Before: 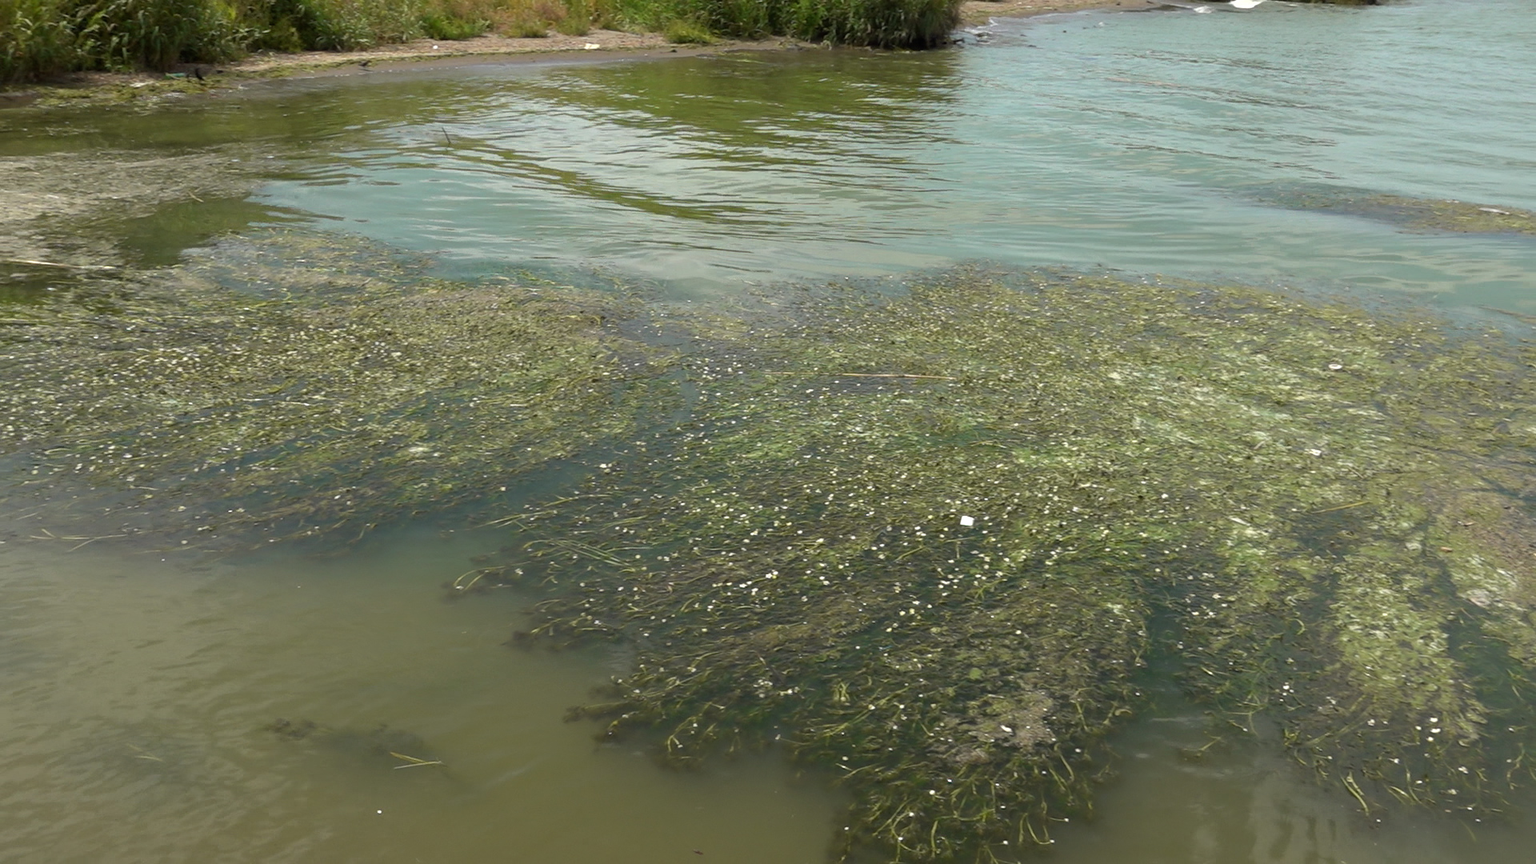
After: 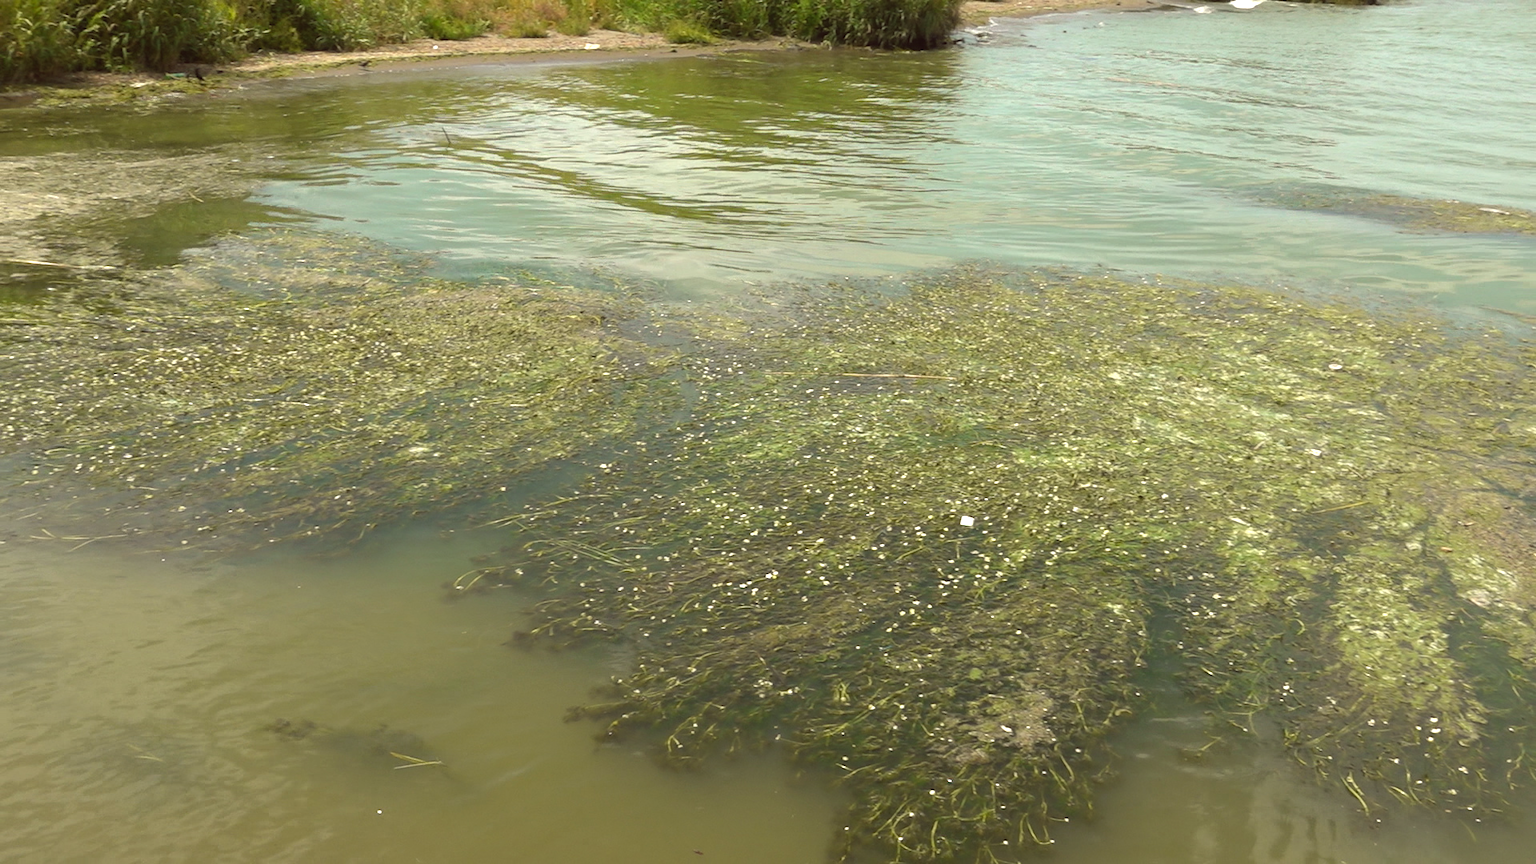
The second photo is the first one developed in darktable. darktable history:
exposure: exposure 0.636 EV, compensate highlight preservation false
color balance: lift [1.005, 1.002, 0.998, 0.998], gamma [1, 1.021, 1.02, 0.979], gain [0.923, 1.066, 1.056, 0.934]
